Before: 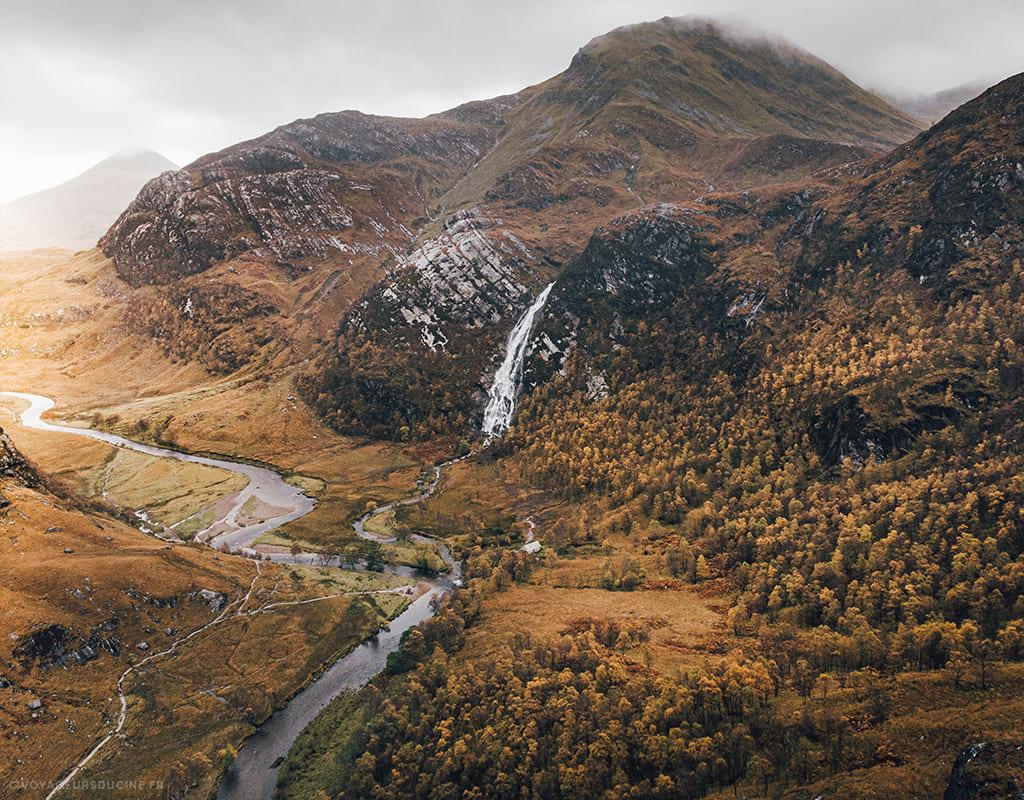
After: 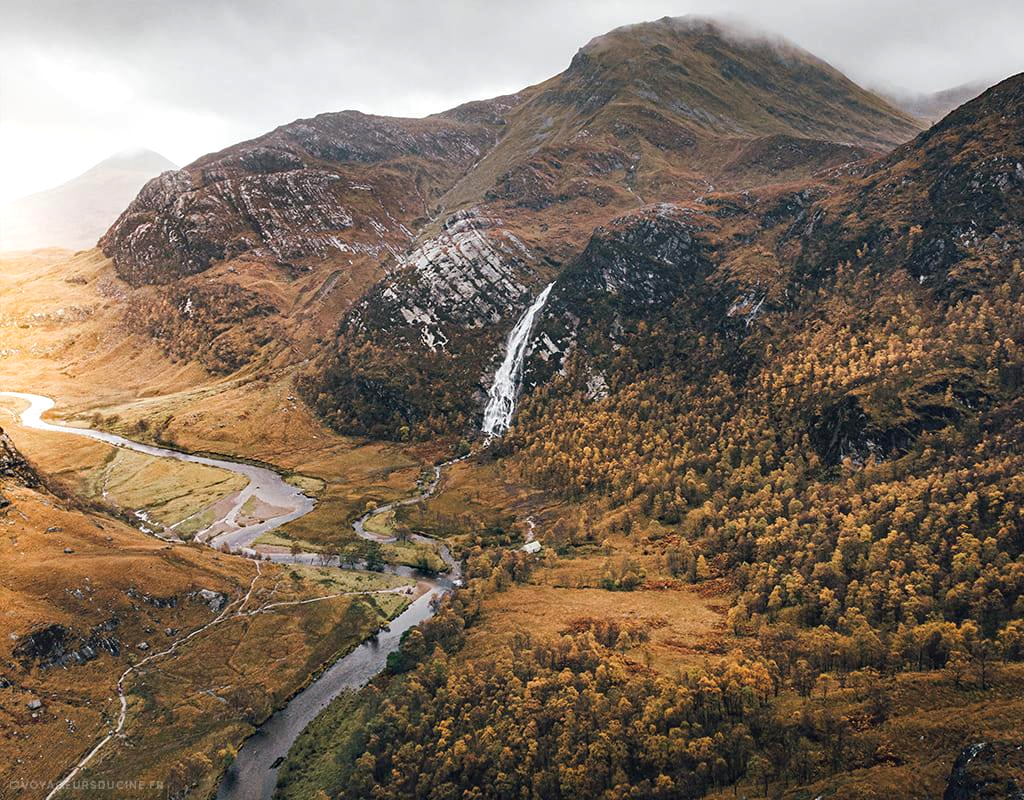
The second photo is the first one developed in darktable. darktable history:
haze removal: compatibility mode true, adaptive false
exposure: exposure 0.203 EV, compensate exposure bias true, compensate highlight preservation false
